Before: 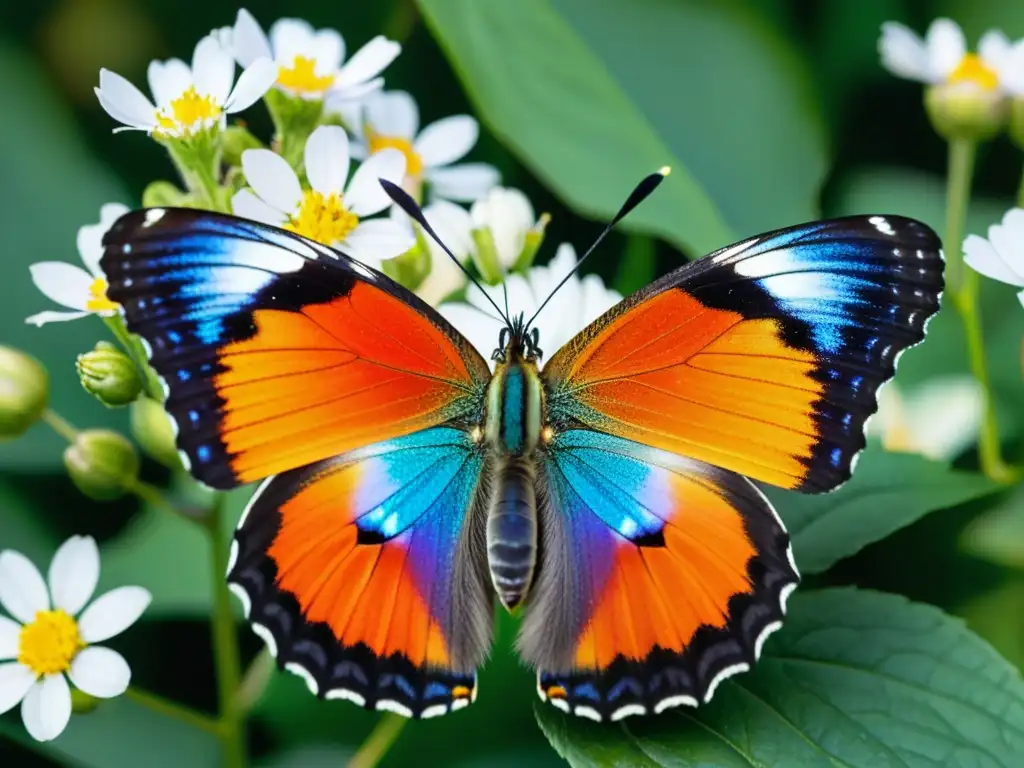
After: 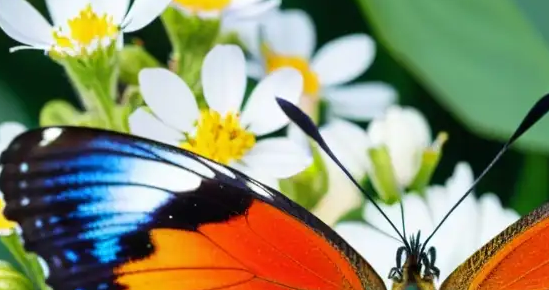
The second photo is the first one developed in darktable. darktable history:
crop: left 10.121%, top 10.631%, right 36.218%, bottom 51.526%
tone equalizer: on, module defaults
